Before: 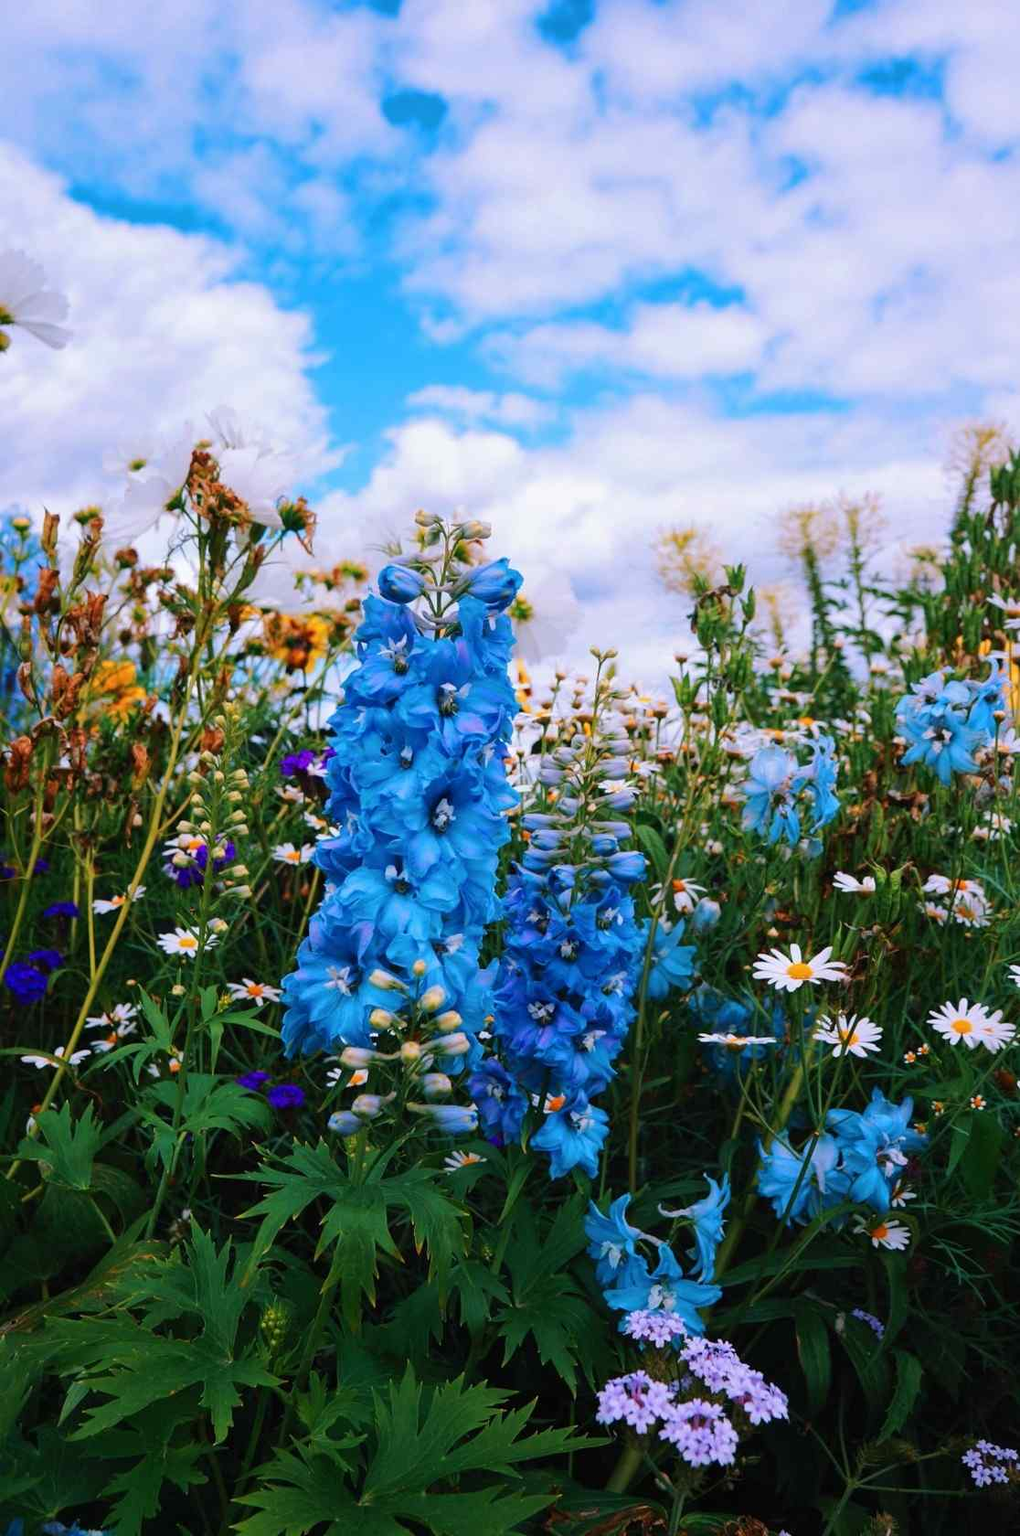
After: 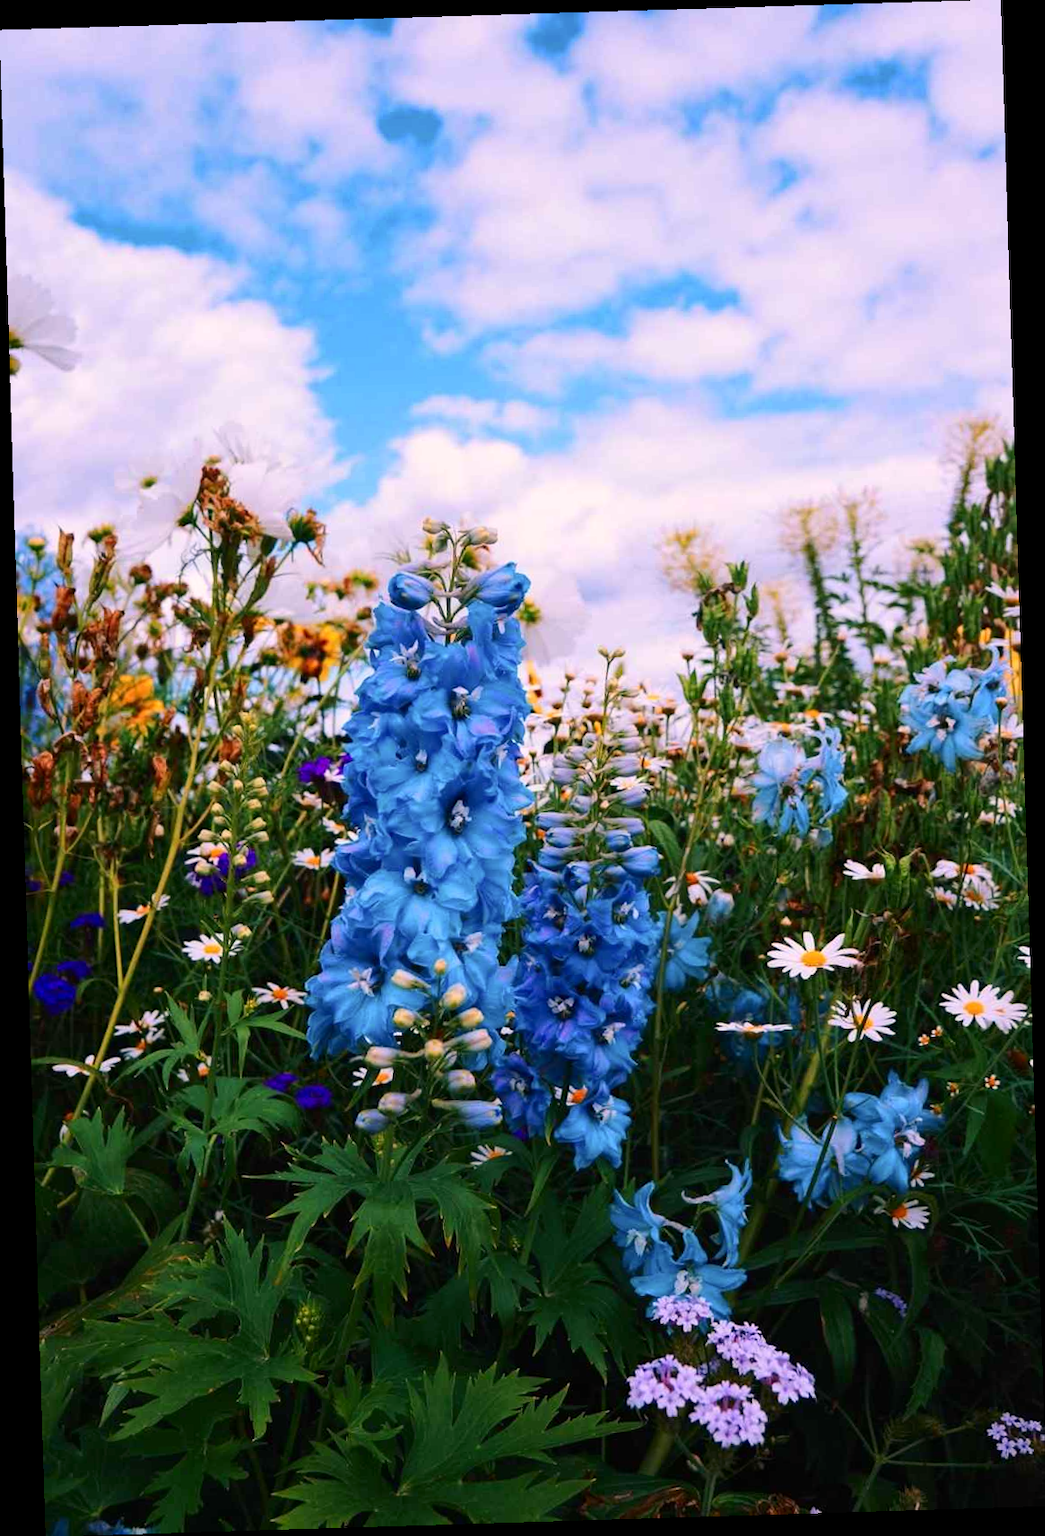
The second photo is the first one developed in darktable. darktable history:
color correction: highlights a* 7.34, highlights b* 4.37
rotate and perspective: rotation -1.75°, automatic cropping off
exposure: compensate highlight preservation false
contrast brightness saturation: contrast 0.14
